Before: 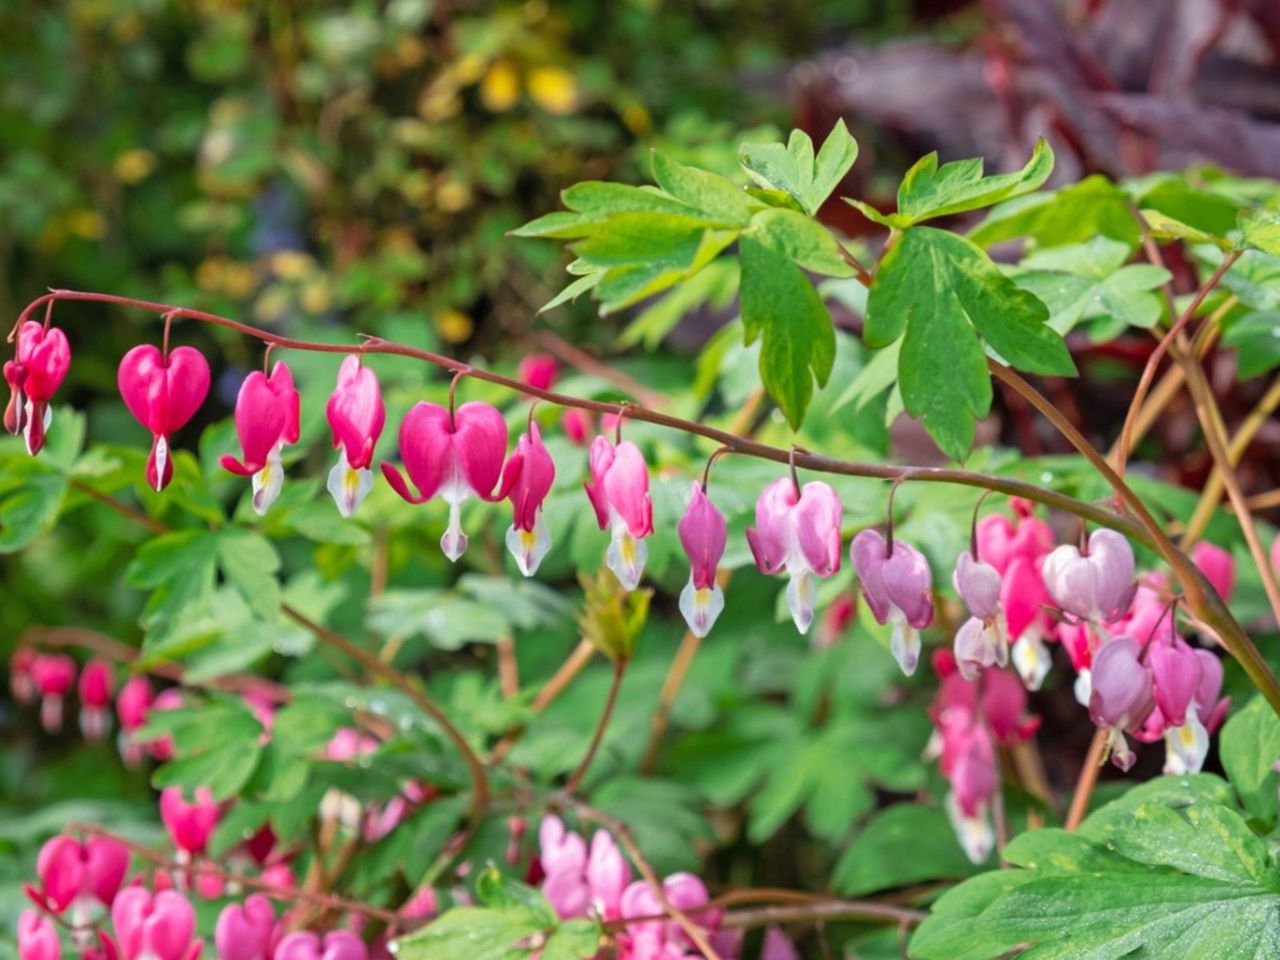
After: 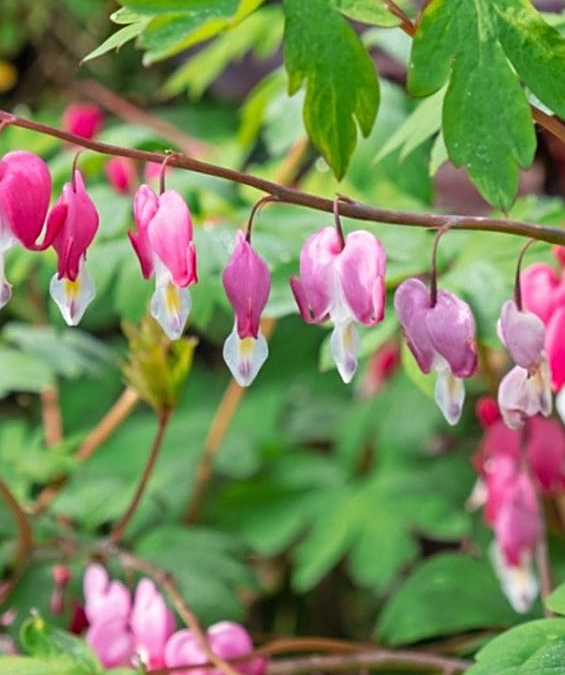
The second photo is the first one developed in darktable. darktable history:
crop: left 35.688%, top 26.177%, right 20.161%, bottom 3.453%
sharpen: amount 0.496
